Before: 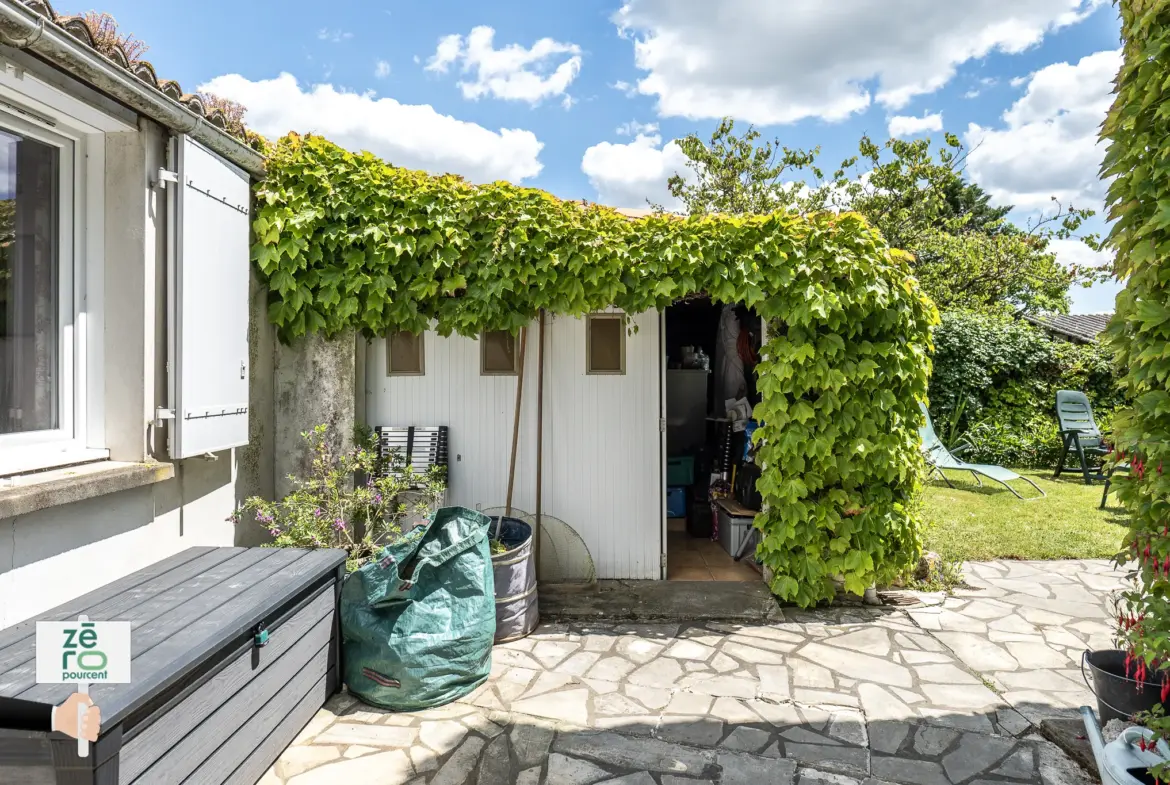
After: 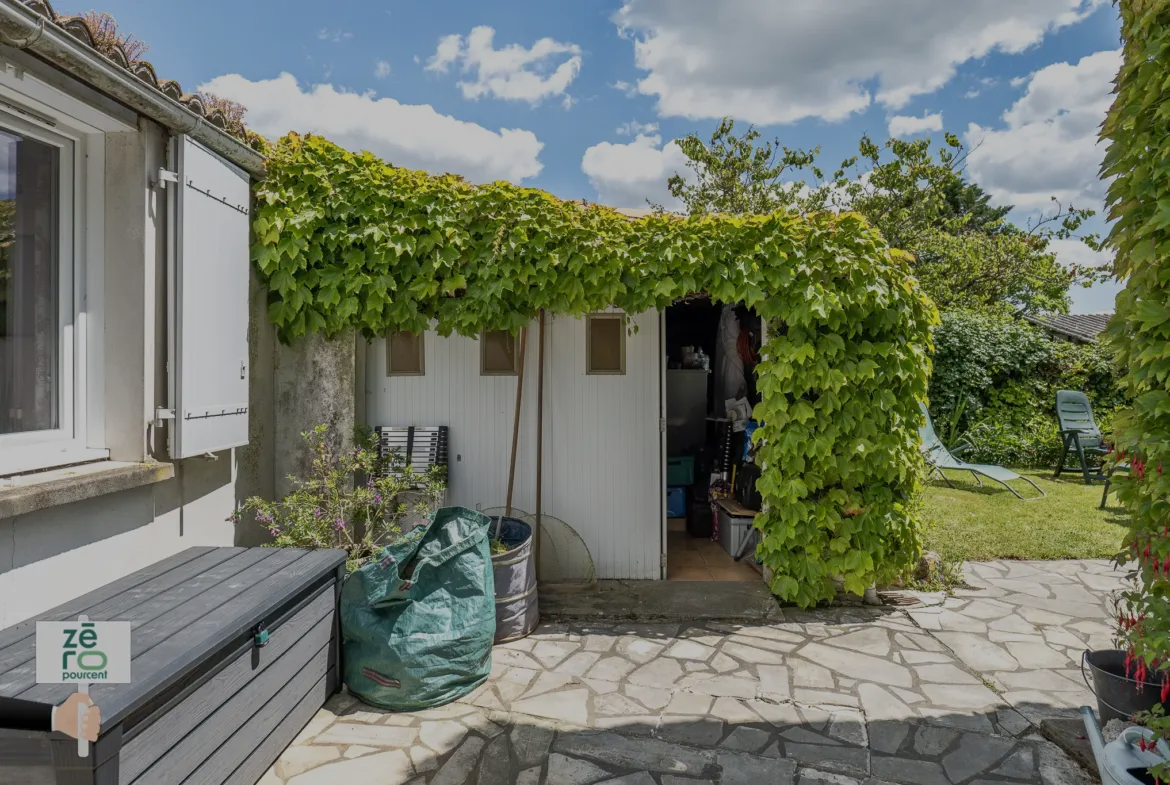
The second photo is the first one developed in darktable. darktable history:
tone equalizer: -8 EV -0.027 EV, -7 EV 0.044 EV, -6 EV -0.007 EV, -5 EV 0.008 EV, -4 EV -0.029 EV, -3 EV -0.234 EV, -2 EV -0.652 EV, -1 EV -0.986 EV, +0 EV -0.938 EV
